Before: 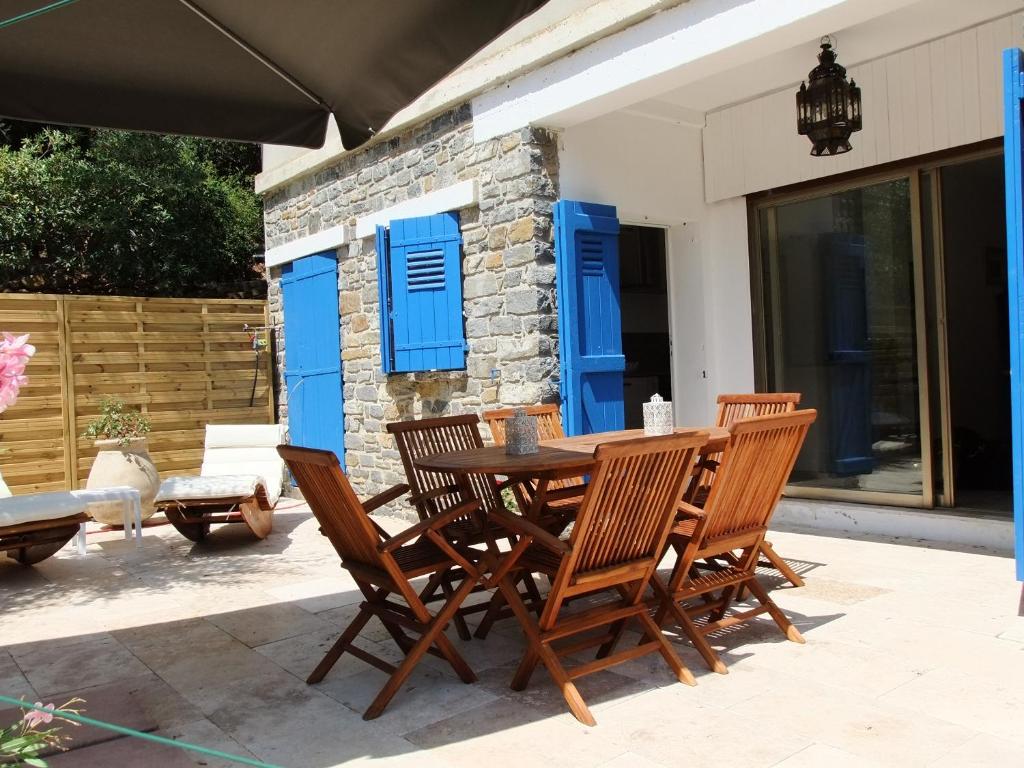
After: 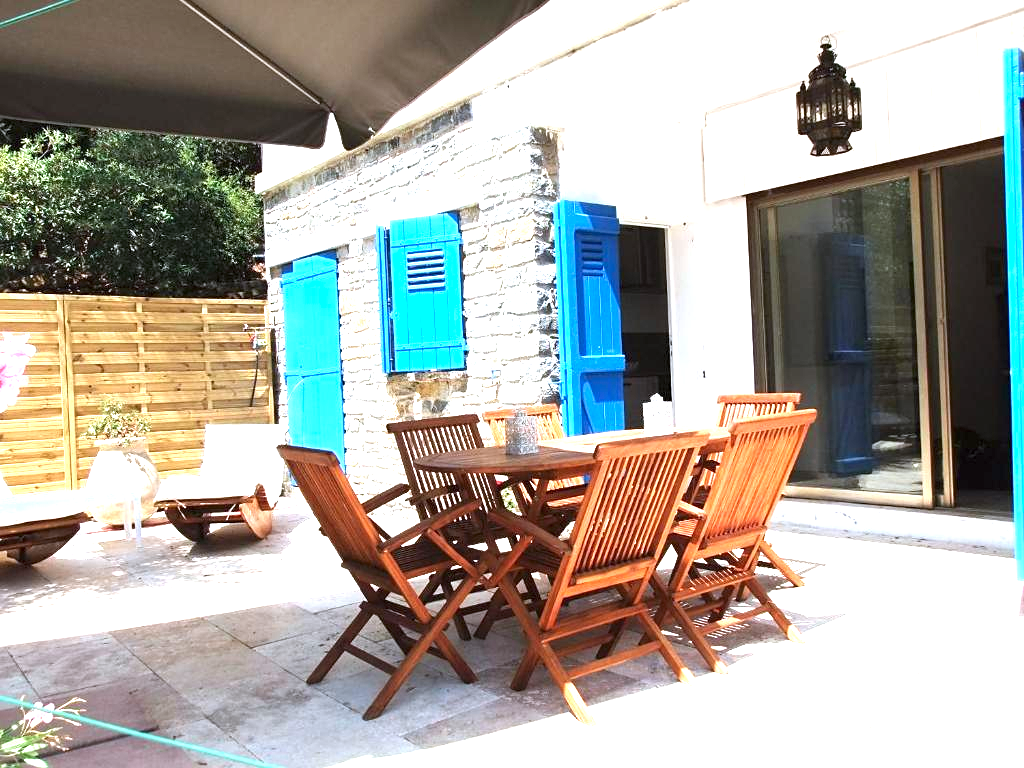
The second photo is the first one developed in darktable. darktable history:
exposure: black level correction 0, exposure 1.625 EV, compensate exposure bias true, compensate highlight preservation false
sharpen: amount 0.2
color correction: highlights a* -0.772, highlights b* -8.92
